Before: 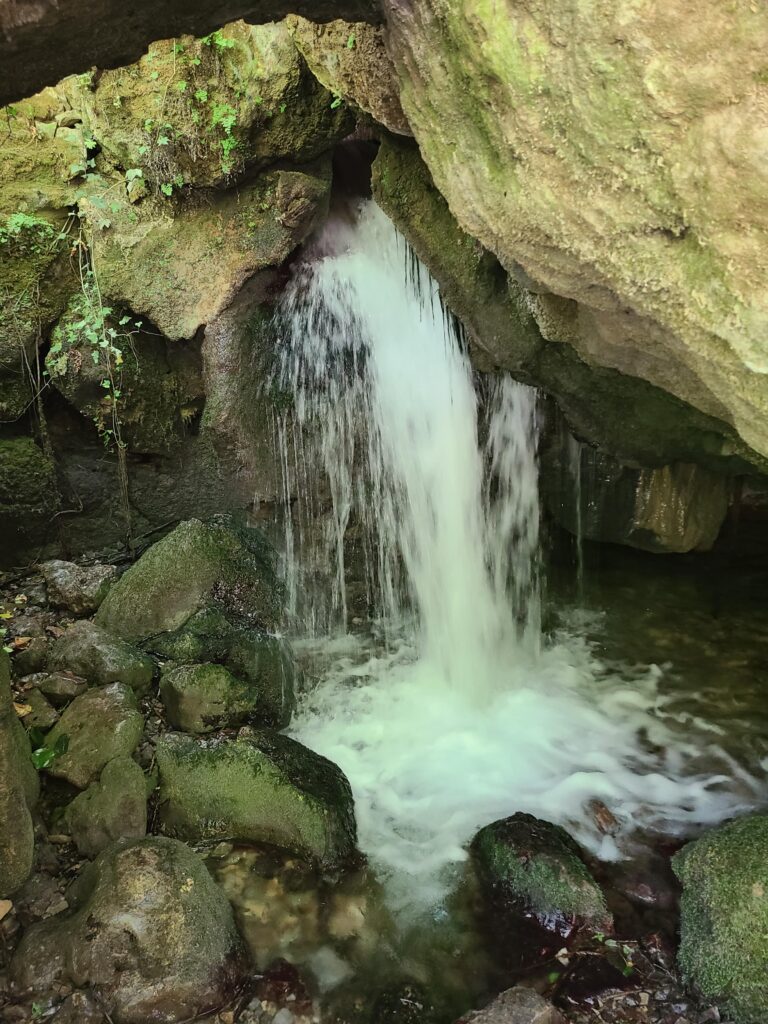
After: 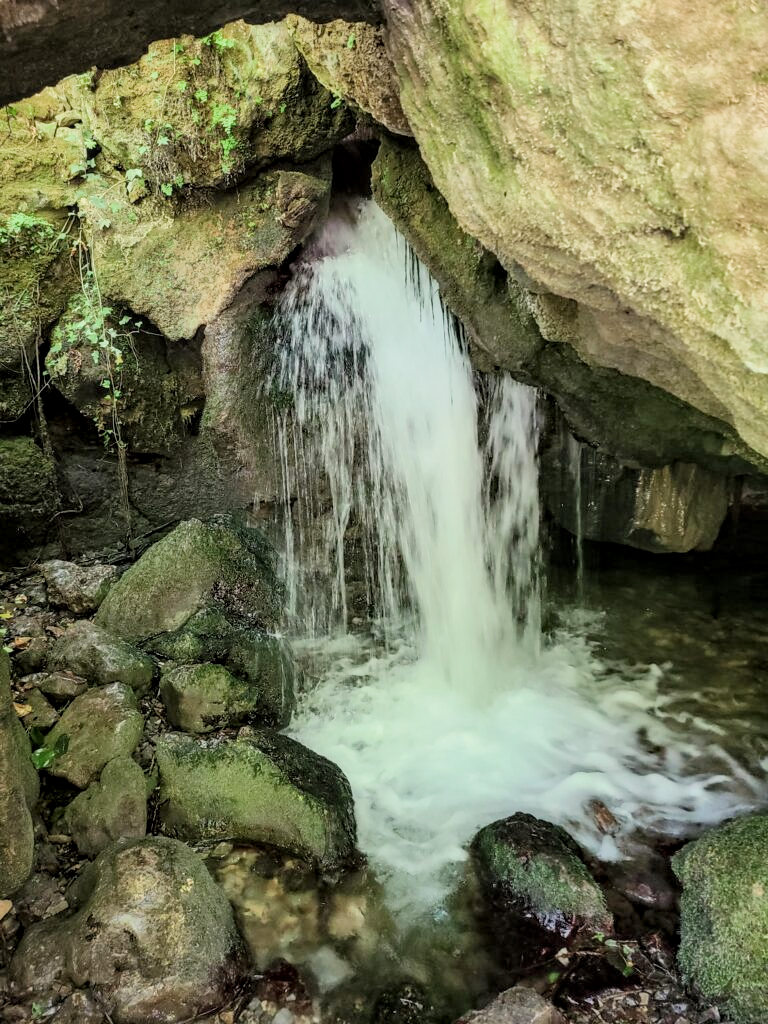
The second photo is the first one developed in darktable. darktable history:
local contrast: detail 130%
bloom: size 13.65%, threshold 98.39%, strength 4.82%
exposure: black level correction 0, exposure 0.5 EV, compensate exposure bias true, compensate highlight preservation false
filmic rgb: middle gray luminance 18.42%, black relative exposure -9 EV, white relative exposure 3.75 EV, threshold 6 EV, target black luminance 0%, hardness 4.85, latitude 67.35%, contrast 0.955, highlights saturation mix 20%, shadows ↔ highlights balance 21.36%, add noise in highlights 0, preserve chrominance luminance Y, color science v3 (2019), use custom middle-gray values true, iterations of high-quality reconstruction 0, contrast in highlights soft, enable highlight reconstruction true
